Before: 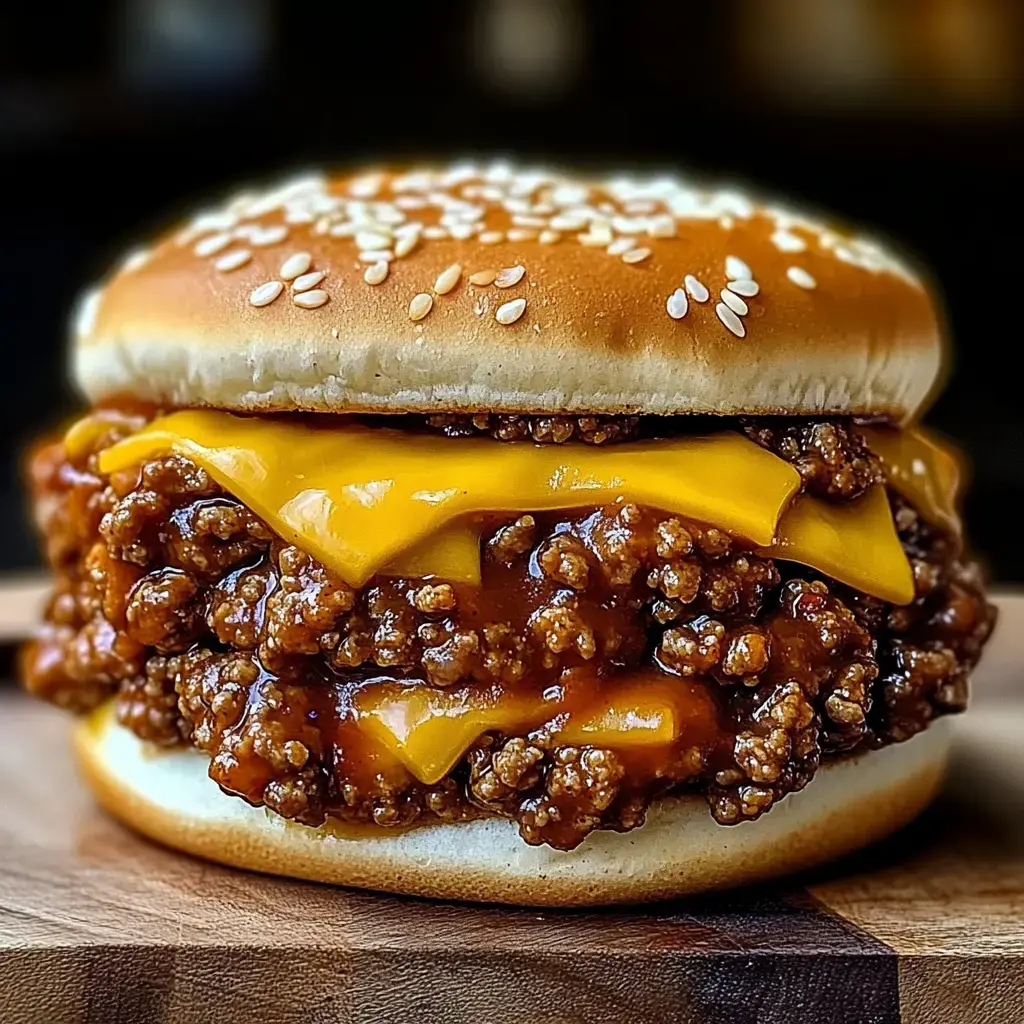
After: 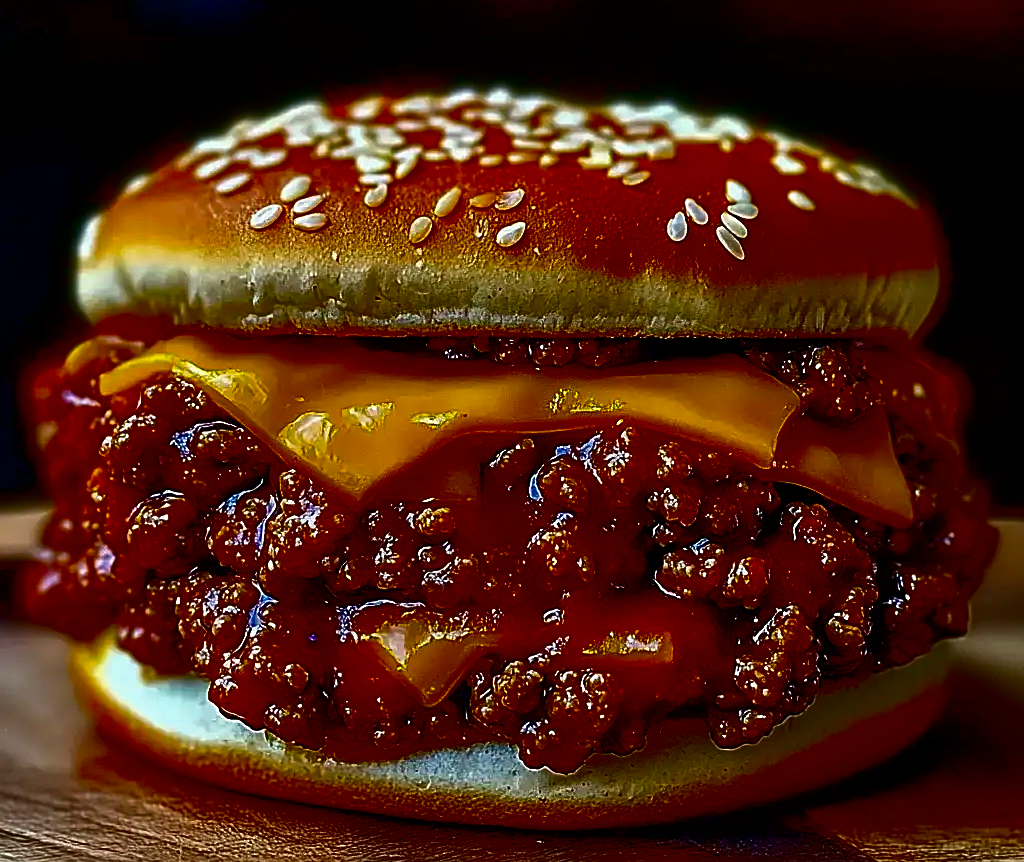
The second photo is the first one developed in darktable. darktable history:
crop: top 7.608%, bottom 8.174%
sharpen: on, module defaults
color balance rgb: linear chroma grading › global chroma 9.087%, perceptual saturation grading › global saturation 0.67%, perceptual saturation grading › highlights -19.984%, perceptual saturation grading › shadows 19.76%
contrast brightness saturation: brightness -0.981, saturation 0.985
